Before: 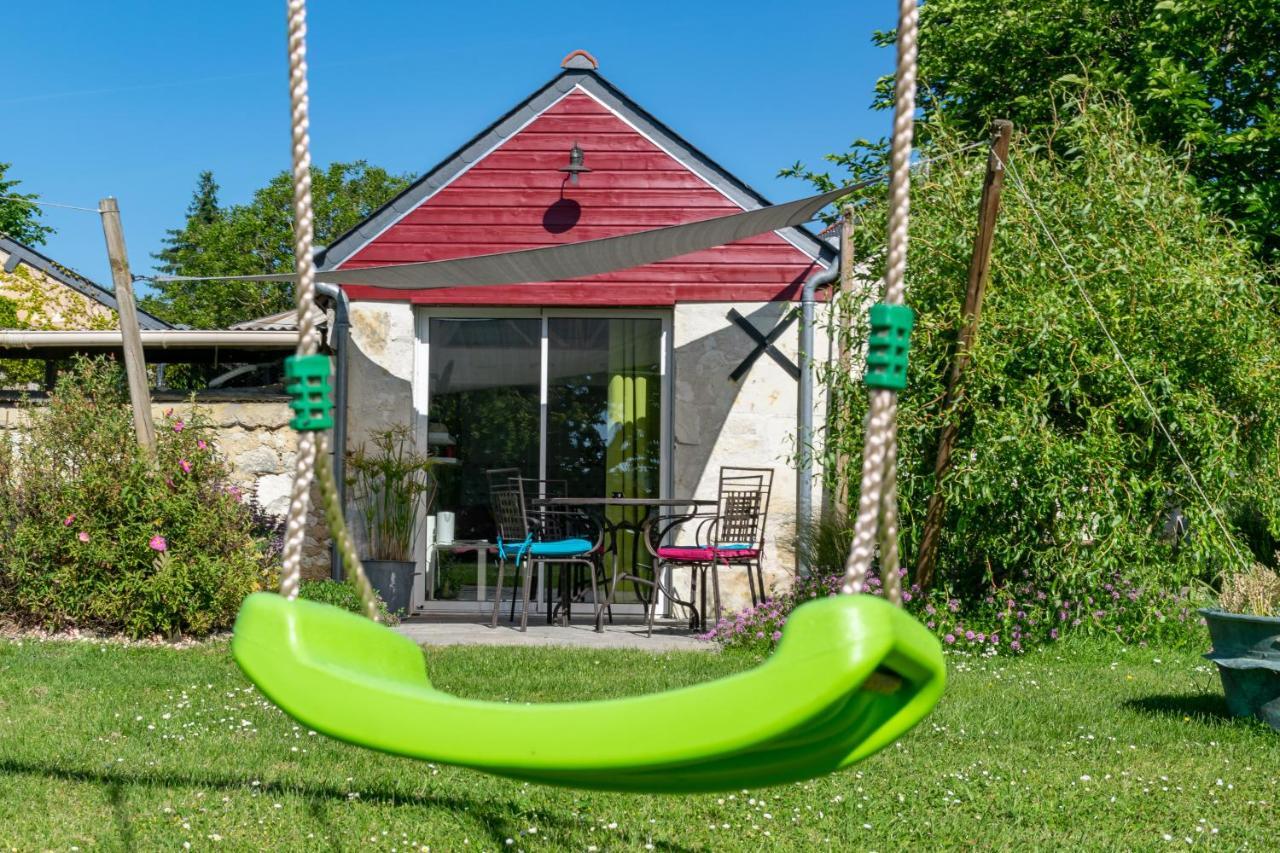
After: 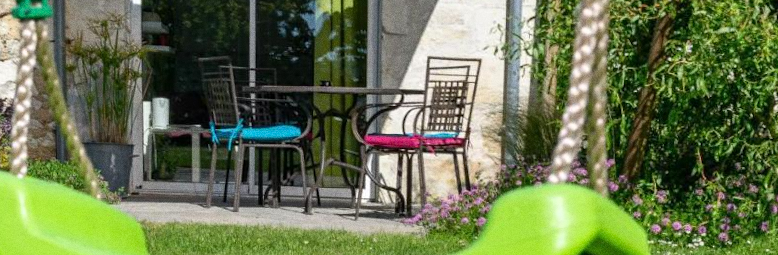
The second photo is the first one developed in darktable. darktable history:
rotate and perspective: rotation 0.062°, lens shift (vertical) 0.115, lens shift (horizontal) -0.133, crop left 0.047, crop right 0.94, crop top 0.061, crop bottom 0.94
grain: coarseness 0.09 ISO
crop: left 18.091%, top 51.13%, right 17.525%, bottom 16.85%
tone equalizer: on, module defaults
